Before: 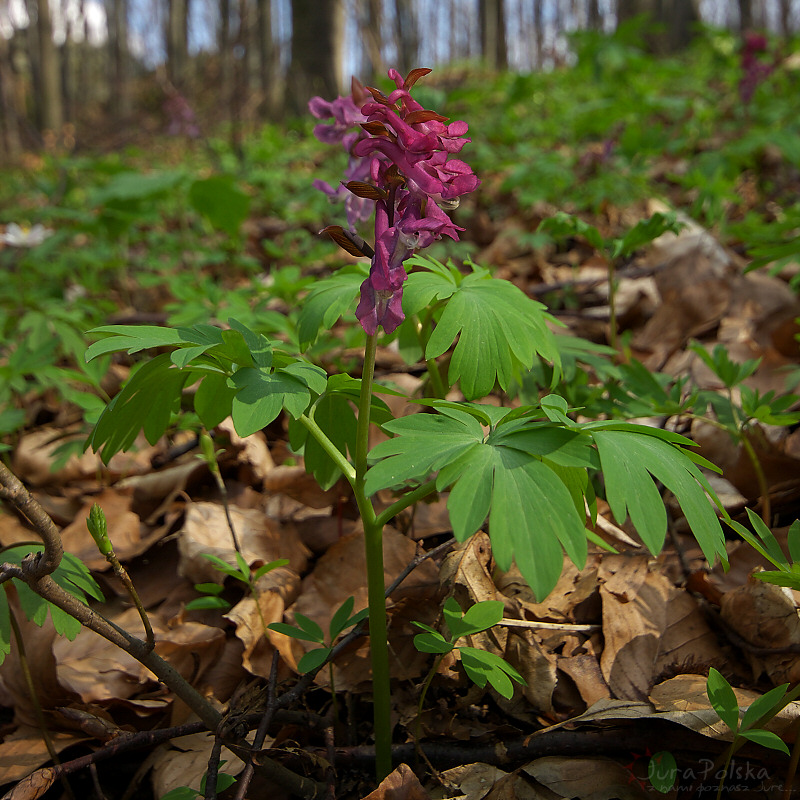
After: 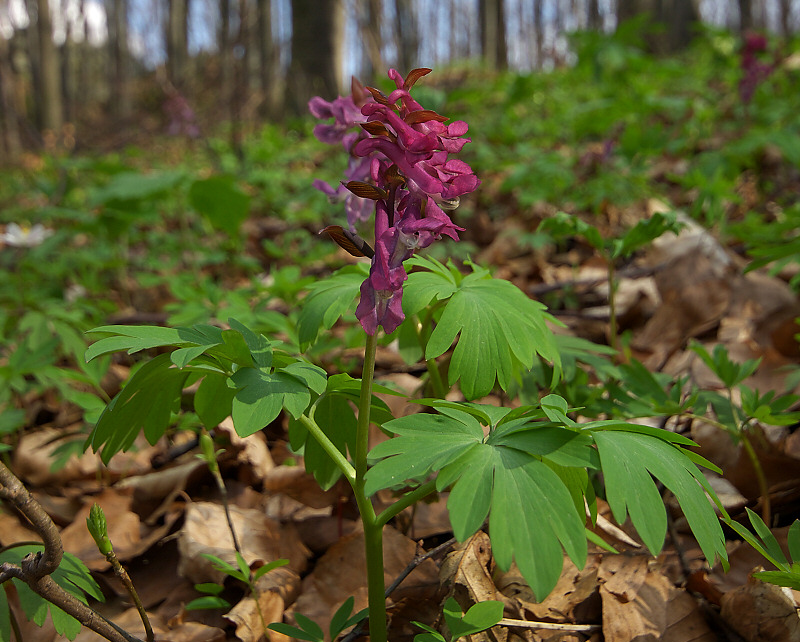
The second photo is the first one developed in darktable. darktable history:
crop: bottom 19.644%
color balance rgb: on, module defaults
